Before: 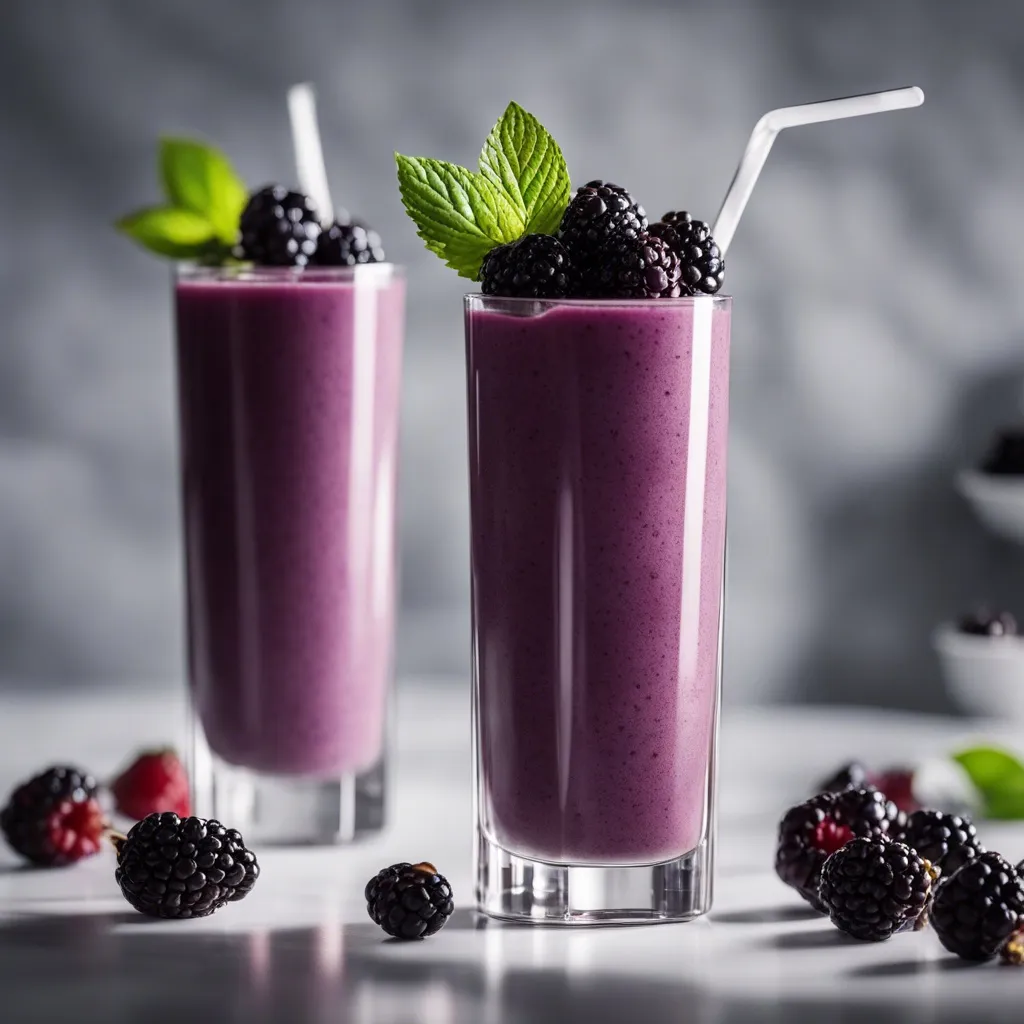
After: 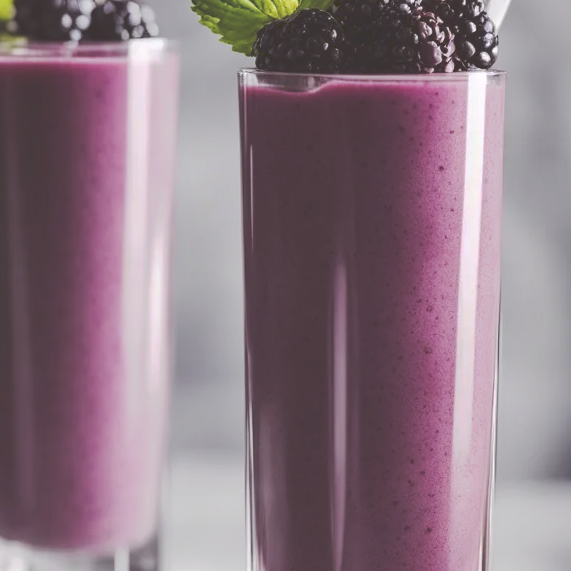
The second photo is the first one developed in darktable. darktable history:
color balance: mode lift, gamma, gain (sRGB), lift [1, 1.049, 1, 1]
crop and rotate: left 22.13%, top 22.054%, right 22.026%, bottom 22.102%
tone curve: curves: ch0 [(0, 0) (0.003, 0.217) (0.011, 0.217) (0.025, 0.229) (0.044, 0.243) (0.069, 0.253) (0.1, 0.265) (0.136, 0.281) (0.177, 0.305) (0.224, 0.331) (0.277, 0.369) (0.335, 0.415) (0.399, 0.472) (0.468, 0.543) (0.543, 0.609) (0.623, 0.676) (0.709, 0.734) (0.801, 0.798) (0.898, 0.849) (1, 1)], preserve colors none
shadows and highlights: soften with gaussian
